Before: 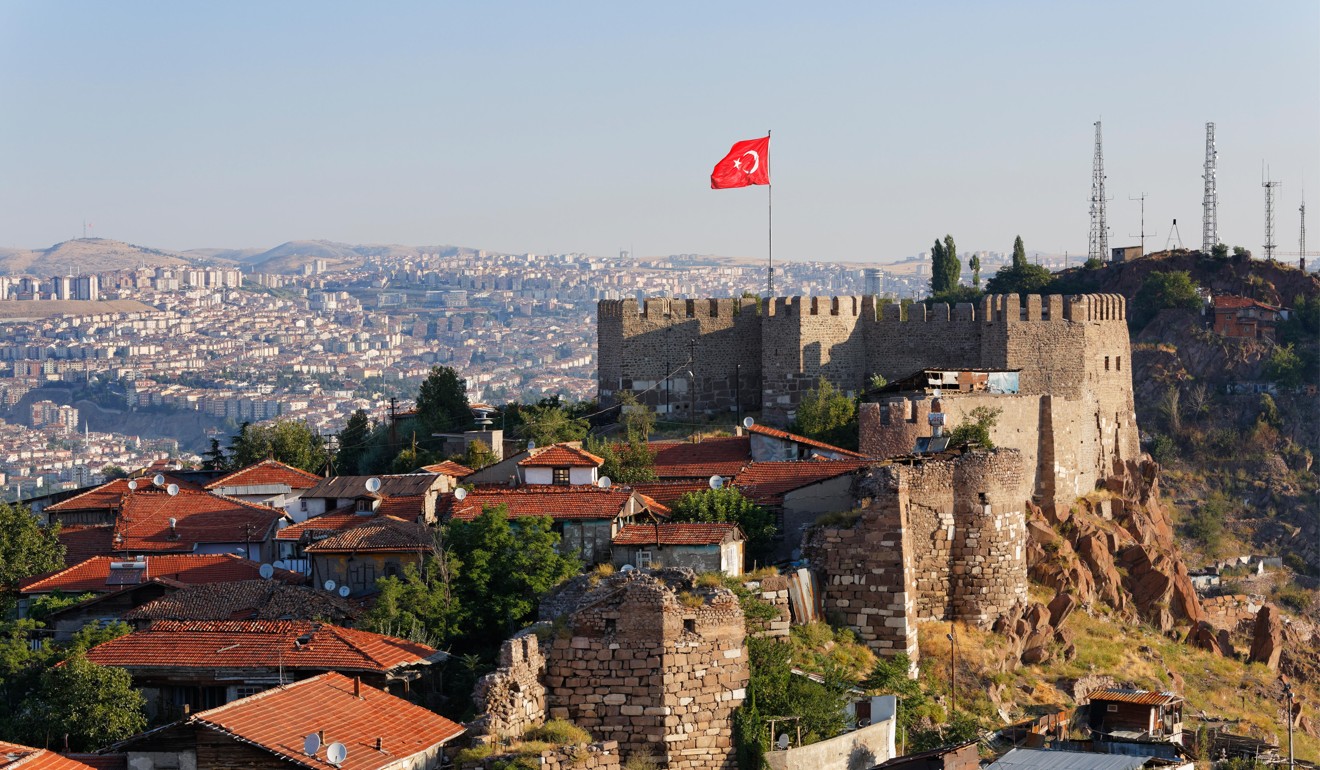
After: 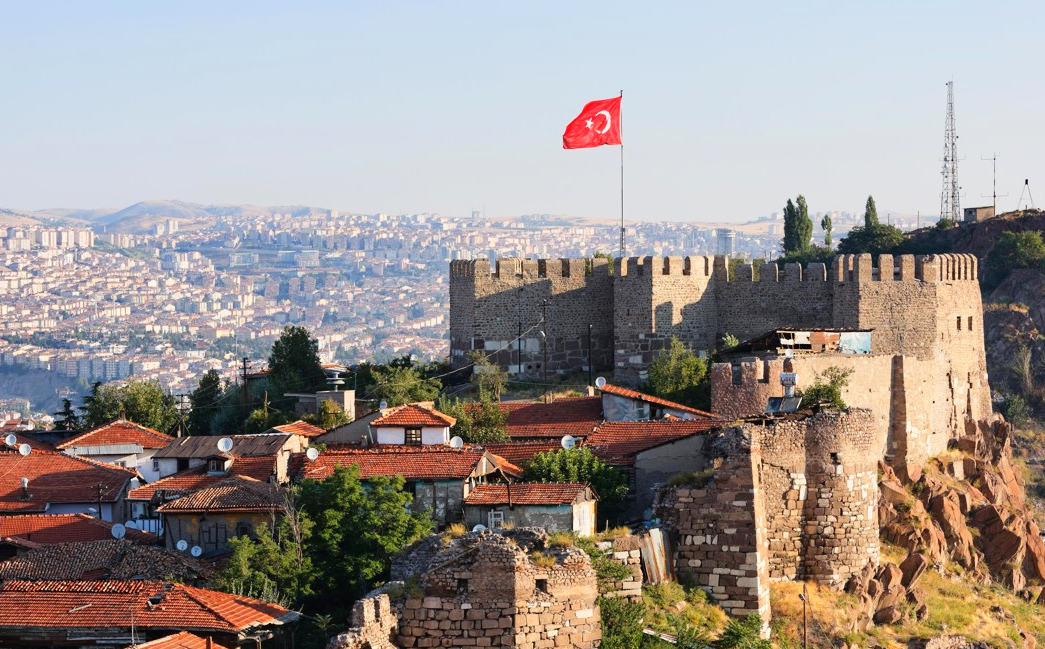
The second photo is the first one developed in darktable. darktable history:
tone curve: curves: ch0 [(0, 0.012) (0.093, 0.11) (0.345, 0.425) (0.457, 0.562) (0.628, 0.738) (0.839, 0.909) (0.998, 0.978)]; ch1 [(0, 0) (0.437, 0.408) (0.472, 0.47) (0.502, 0.497) (0.527, 0.523) (0.568, 0.577) (0.62, 0.66) (0.669, 0.748) (0.859, 0.899) (1, 1)]; ch2 [(0, 0) (0.33, 0.301) (0.421, 0.443) (0.473, 0.498) (0.509, 0.502) (0.535, 0.545) (0.549, 0.576) (0.644, 0.703) (1, 1)]
crop: left 11.258%, top 5.229%, right 9.567%, bottom 10.377%
